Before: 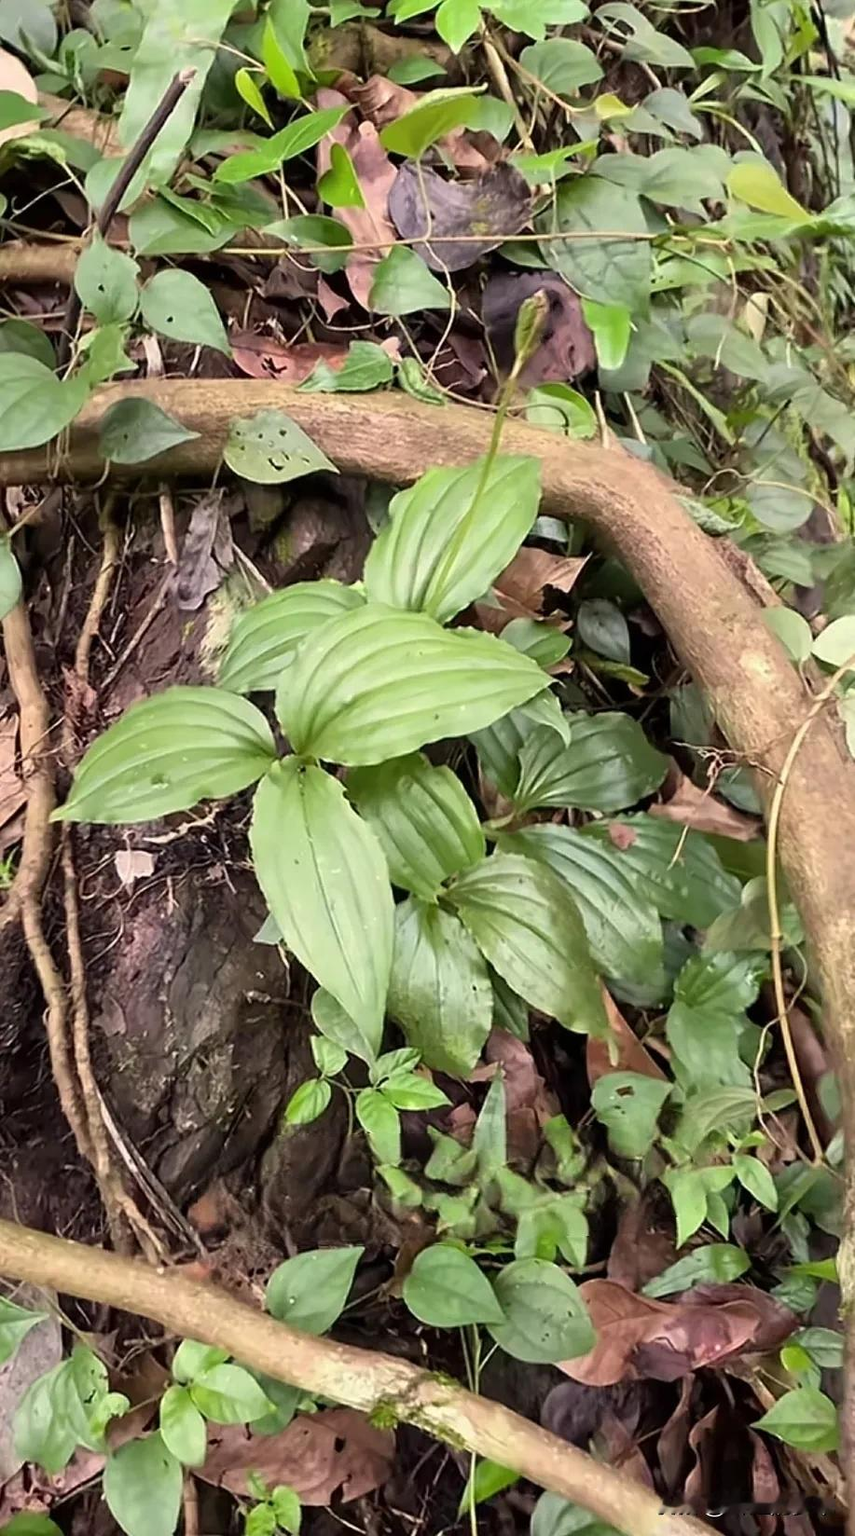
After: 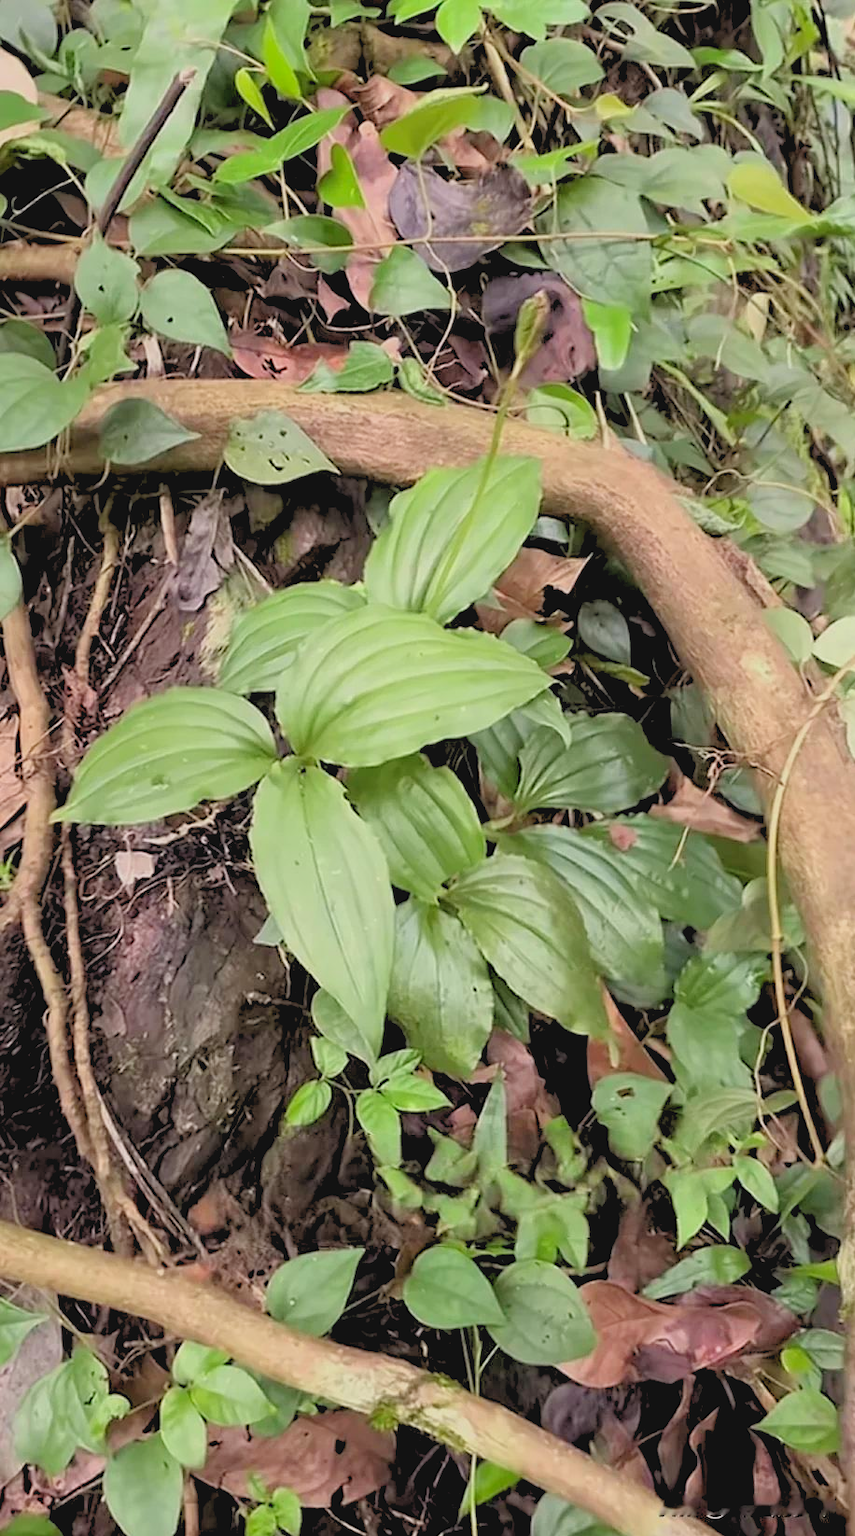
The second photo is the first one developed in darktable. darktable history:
crop: bottom 0.071%
shadows and highlights: shadows -23.08, highlights 46.15, soften with gaussian
contrast brightness saturation: contrast -0.11
rgb levels: preserve colors sum RGB, levels [[0.038, 0.433, 0.934], [0, 0.5, 1], [0, 0.5, 1]]
